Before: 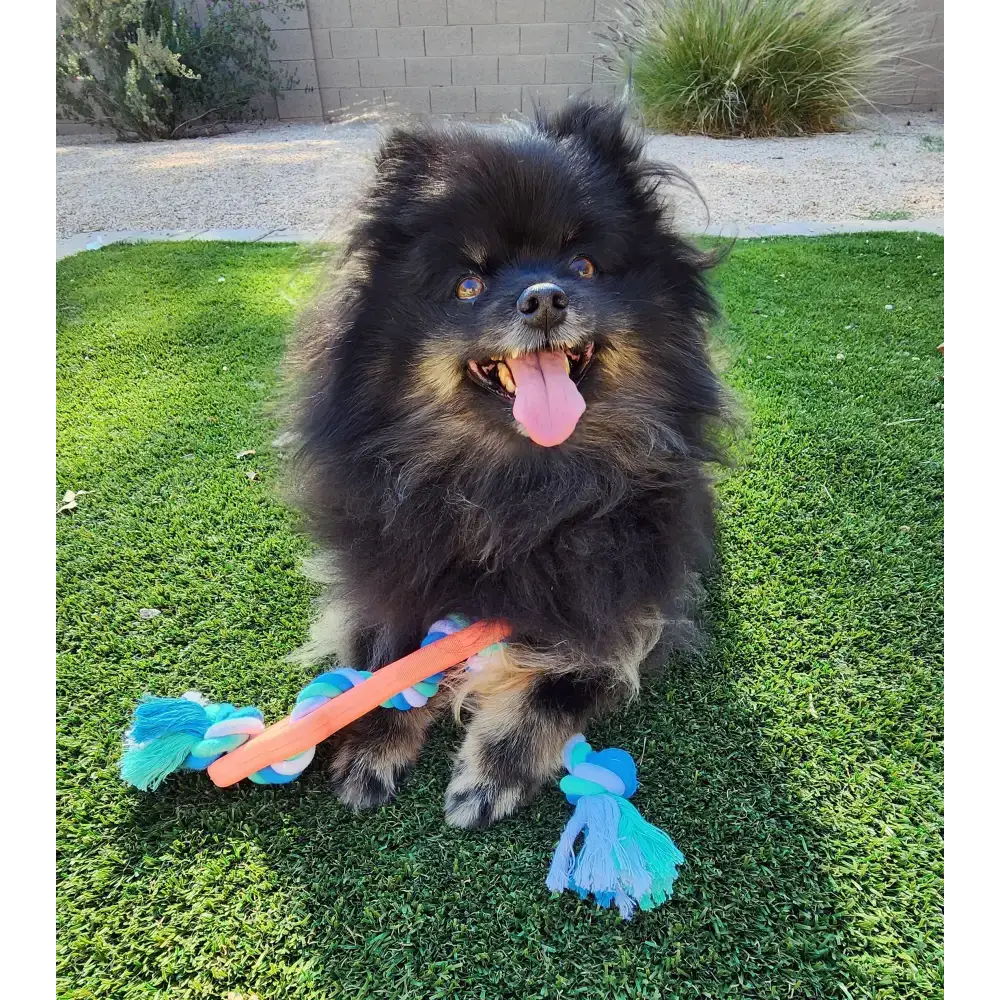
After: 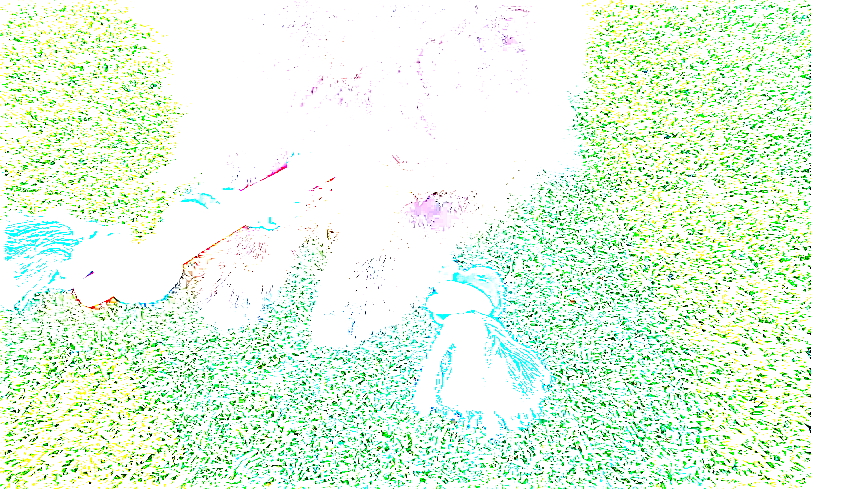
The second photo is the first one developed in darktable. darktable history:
exposure: exposure 8 EV, compensate highlight preservation false
sharpen: on, module defaults
crop and rotate: left 13.306%, top 48.129%, bottom 2.928%
